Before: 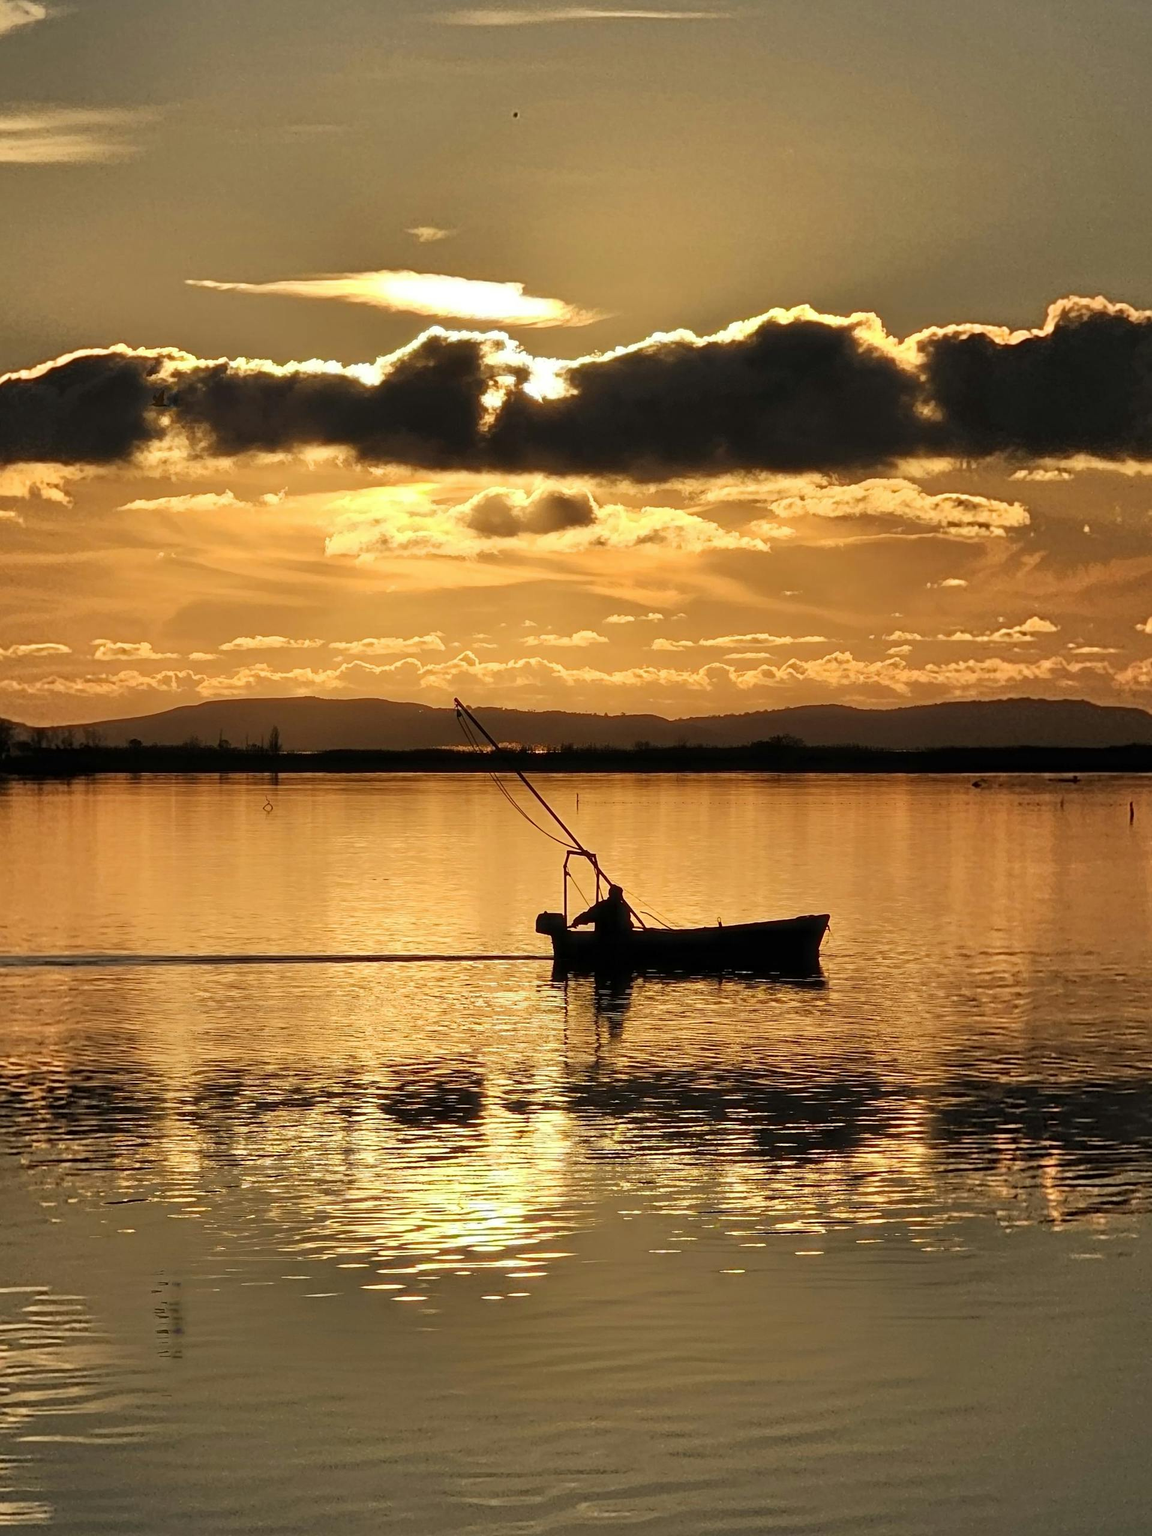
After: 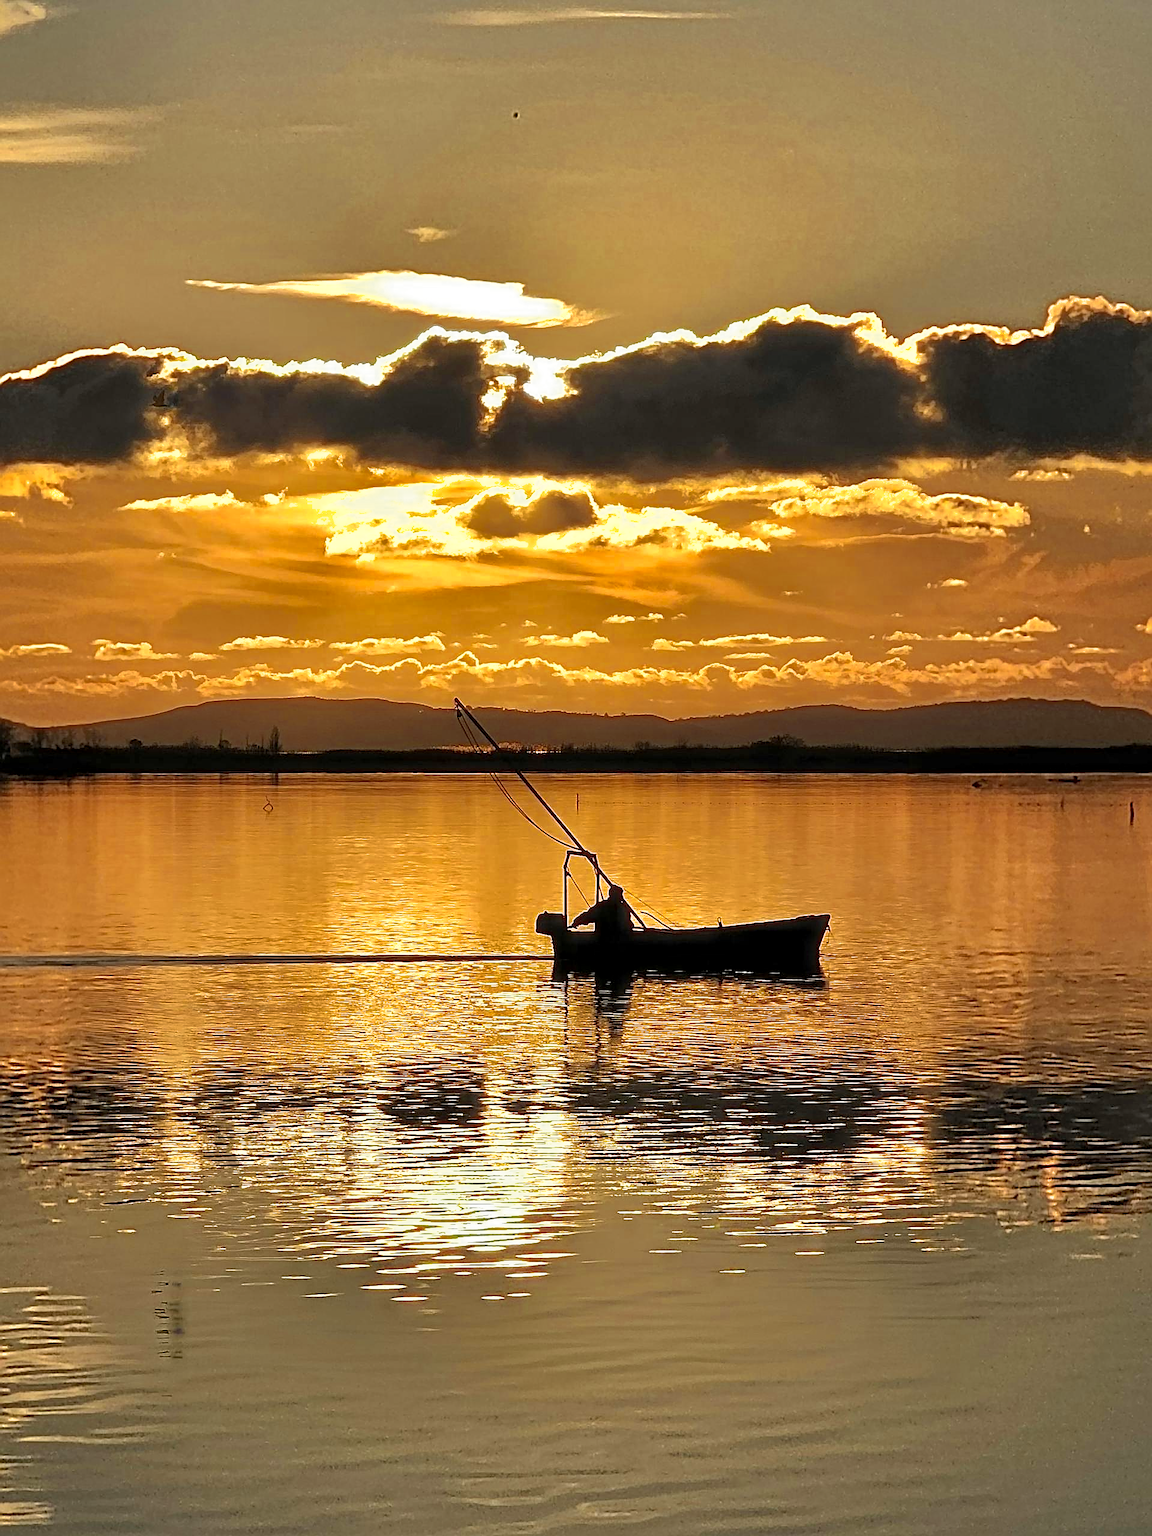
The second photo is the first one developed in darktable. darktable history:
color zones: curves: ch0 [(0.035, 0.242) (0.25, 0.5) (0.384, 0.214) (0.488, 0.255) (0.75, 0.5)]; ch1 [(0.063, 0.379) (0.25, 0.5) (0.354, 0.201) (0.489, 0.085) (0.729, 0.271)]; ch2 [(0.25, 0.5) (0.38, 0.517) (0.442, 0.51) (0.735, 0.456)]
sharpen: radius 1.4, amount 1.25, threshold 0.7
shadows and highlights: shadows 40, highlights -60
exposure: black level correction 0.001, exposure 0.5 EV, compensate exposure bias true, compensate highlight preservation false
